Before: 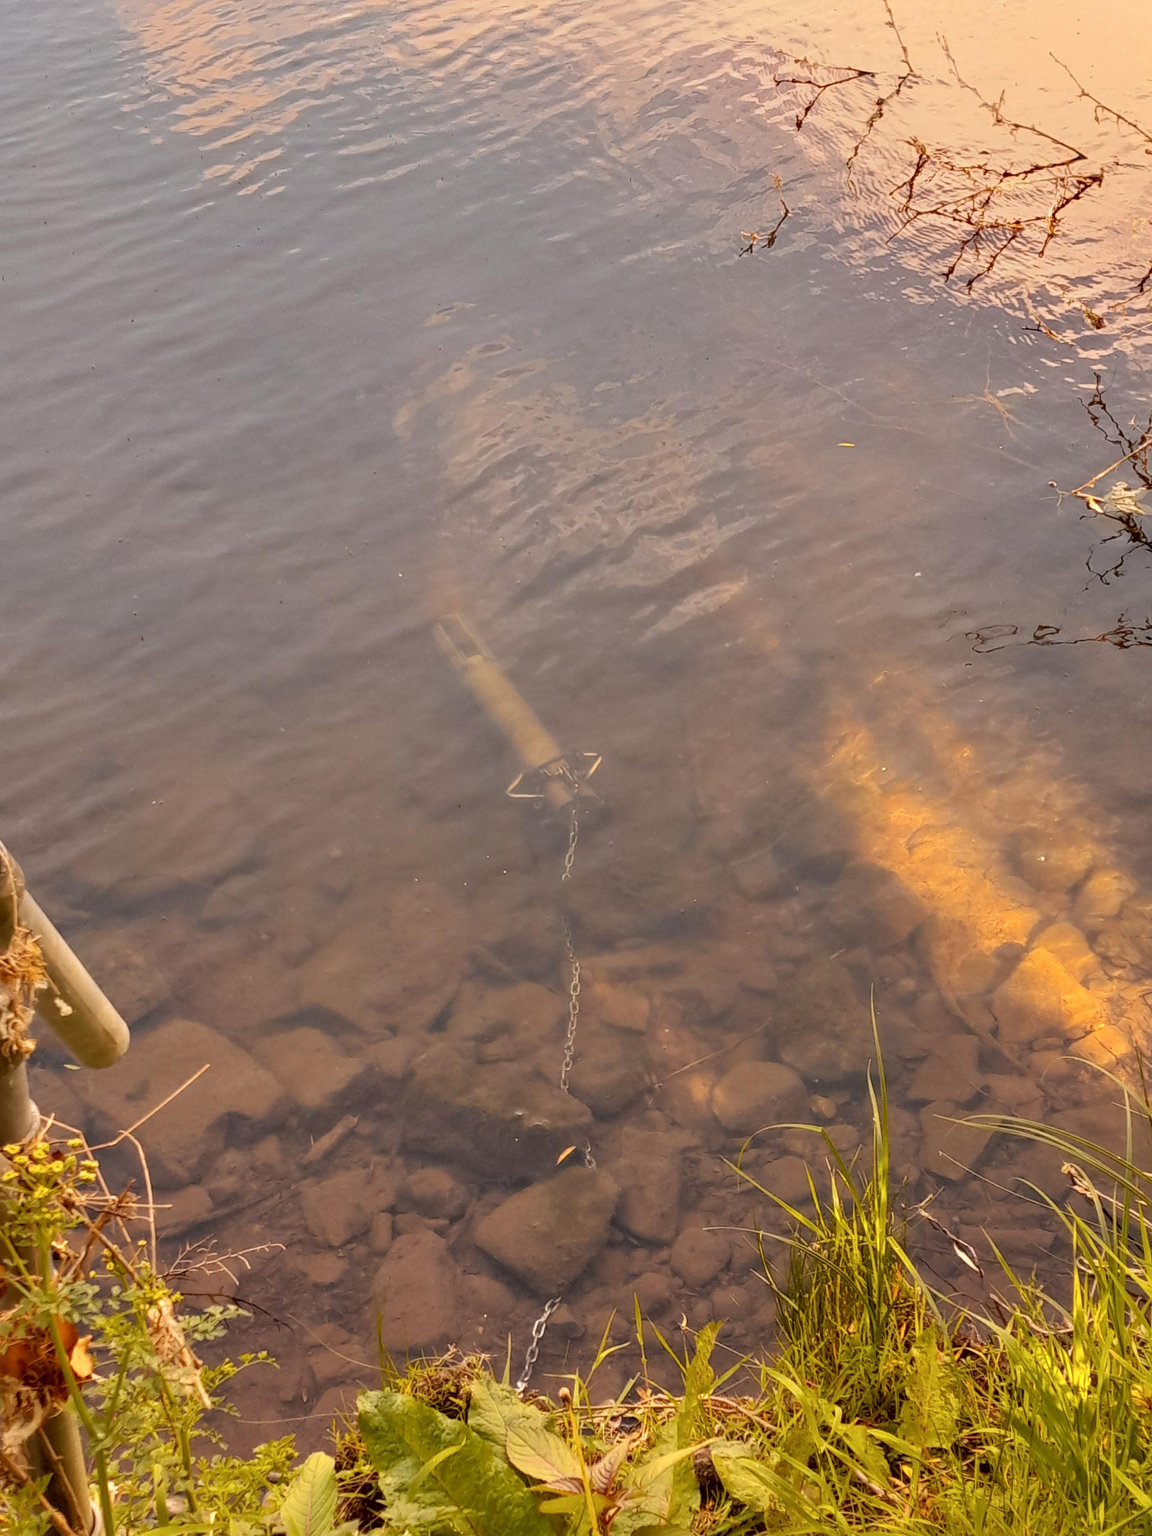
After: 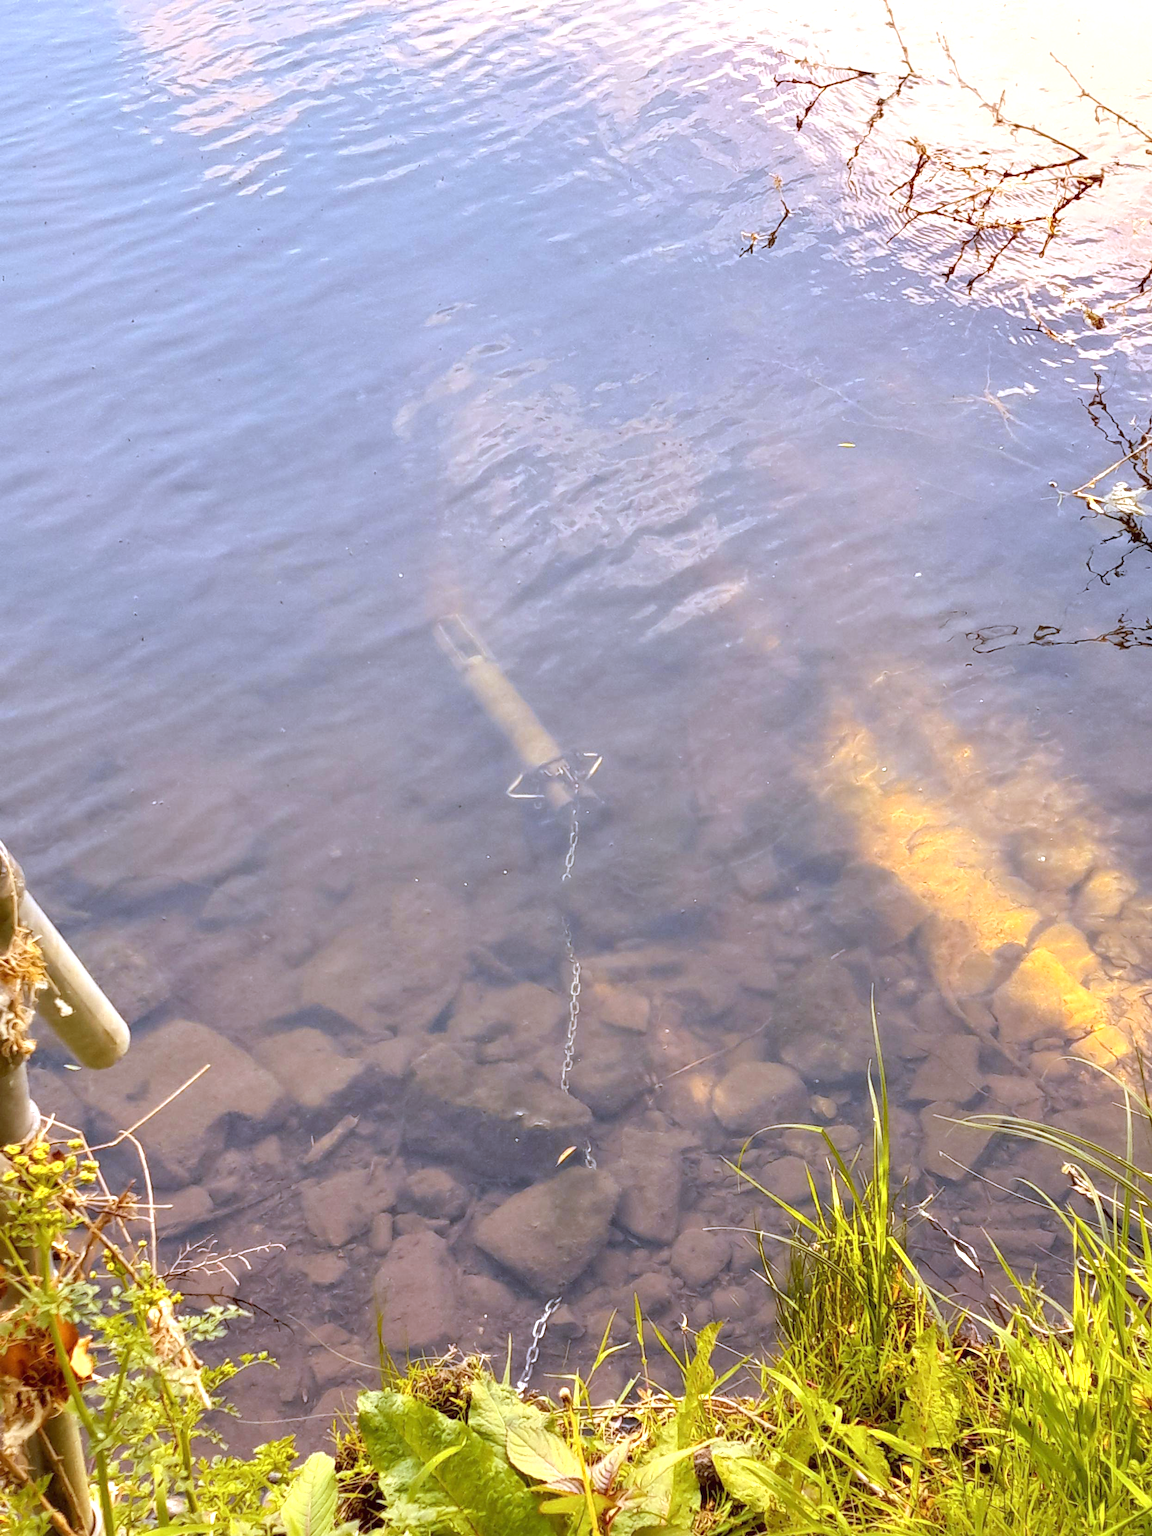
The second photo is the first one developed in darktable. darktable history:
exposure: black level correction 0, exposure 0.9 EV, compensate highlight preservation false
white balance: red 0.871, blue 1.249
